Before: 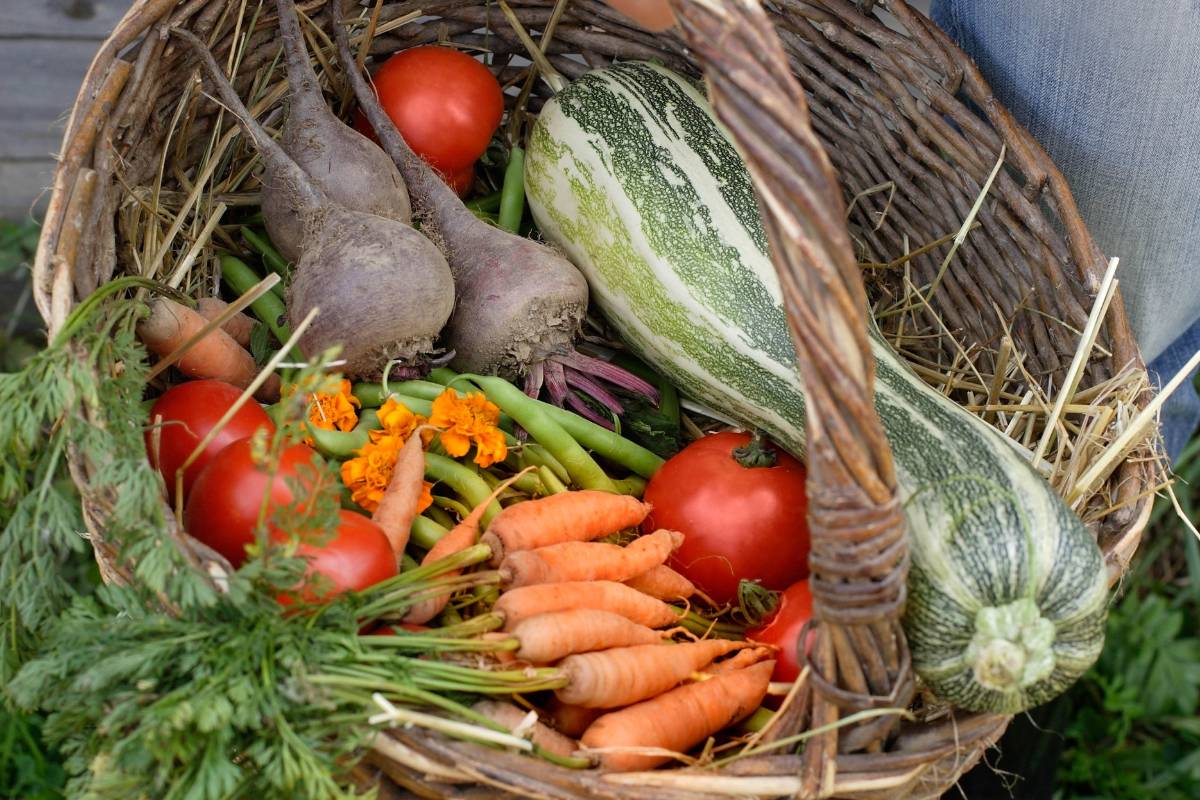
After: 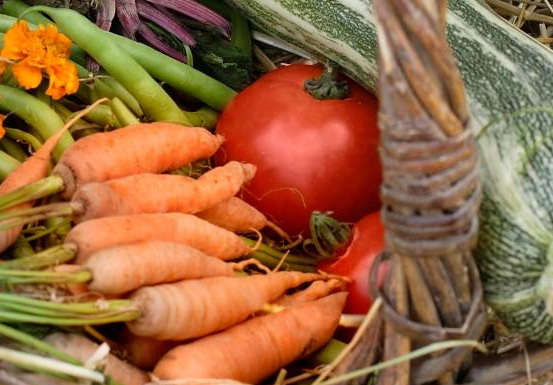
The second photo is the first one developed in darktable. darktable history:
crop: left 35.711%, top 46.015%, right 18.176%, bottom 5.835%
